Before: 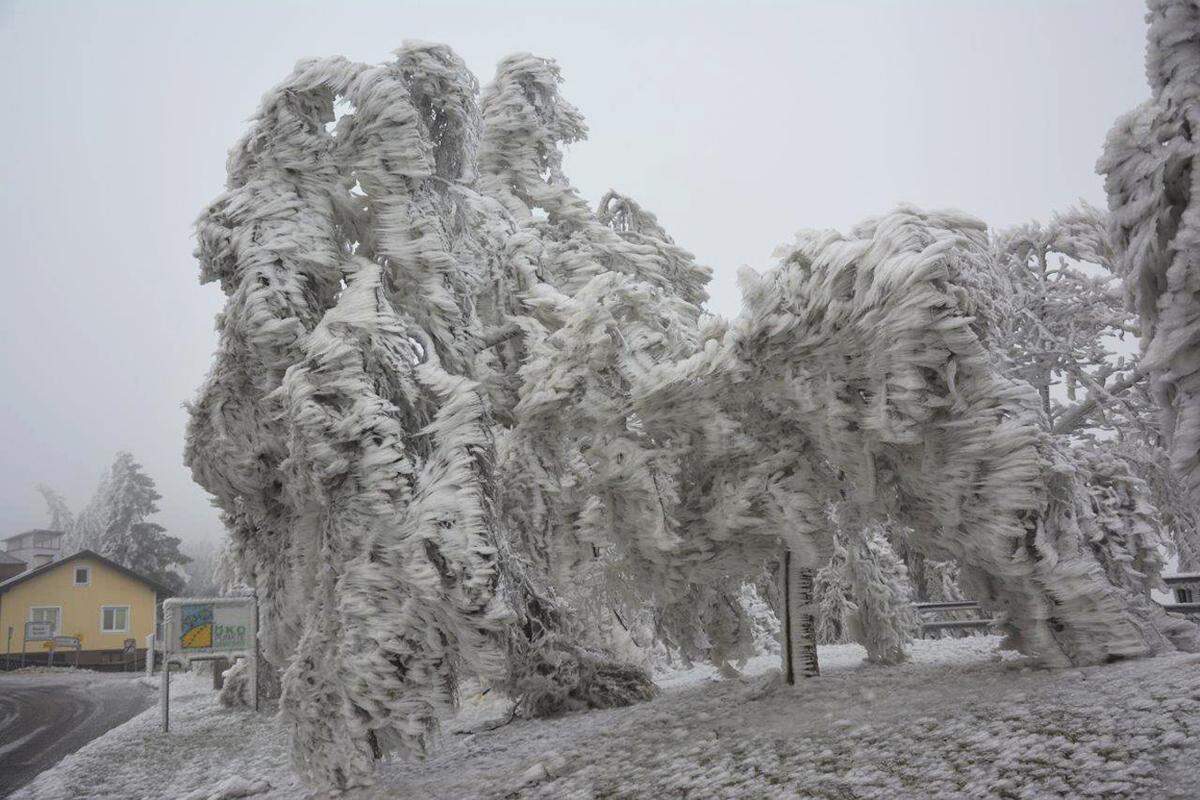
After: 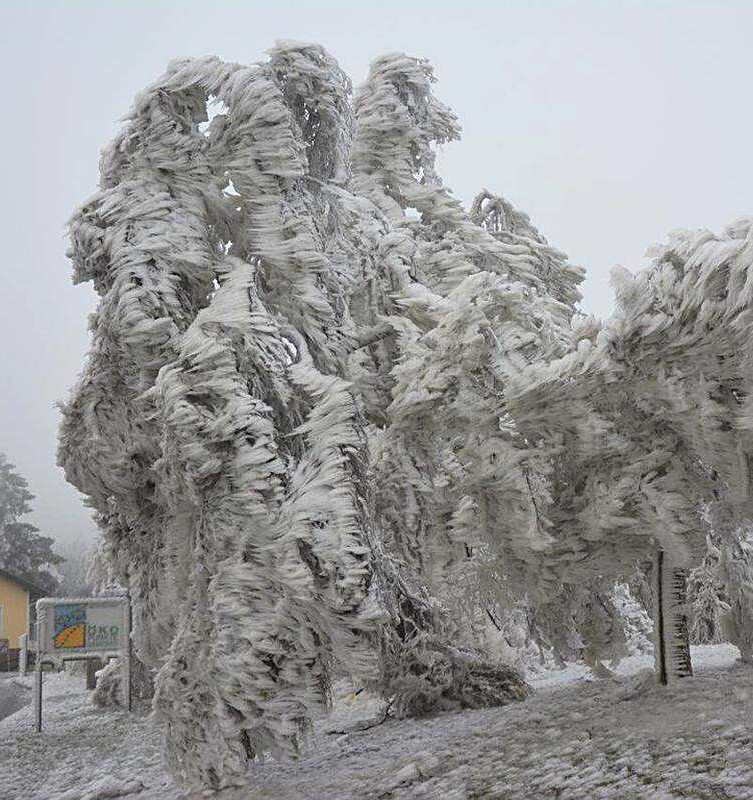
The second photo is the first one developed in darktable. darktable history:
sharpen: on, module defaults
color zones: curves: ch1 [(0.263, 0.53) (0.376, 0.287) (0.487, 0.512) (0.748, 0.547) (1, 0.513)]; ch2 [(0.262, 0.45) (0.751, 0.477)], mix 31.98%
crop: left 10.644%, right 26.528%
